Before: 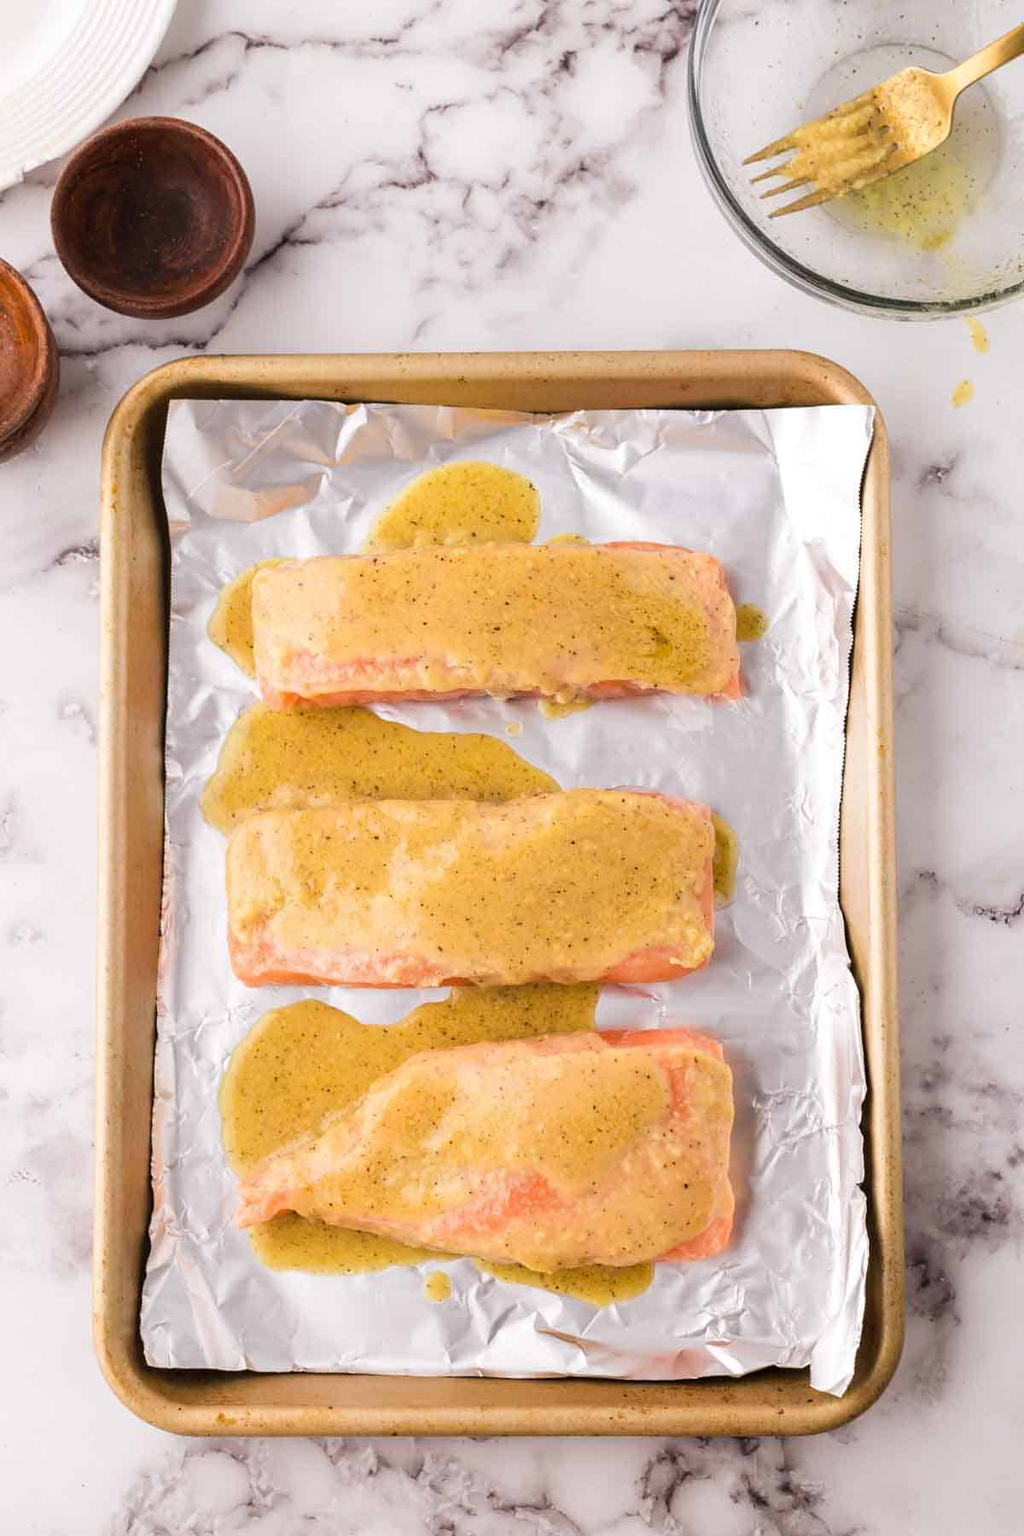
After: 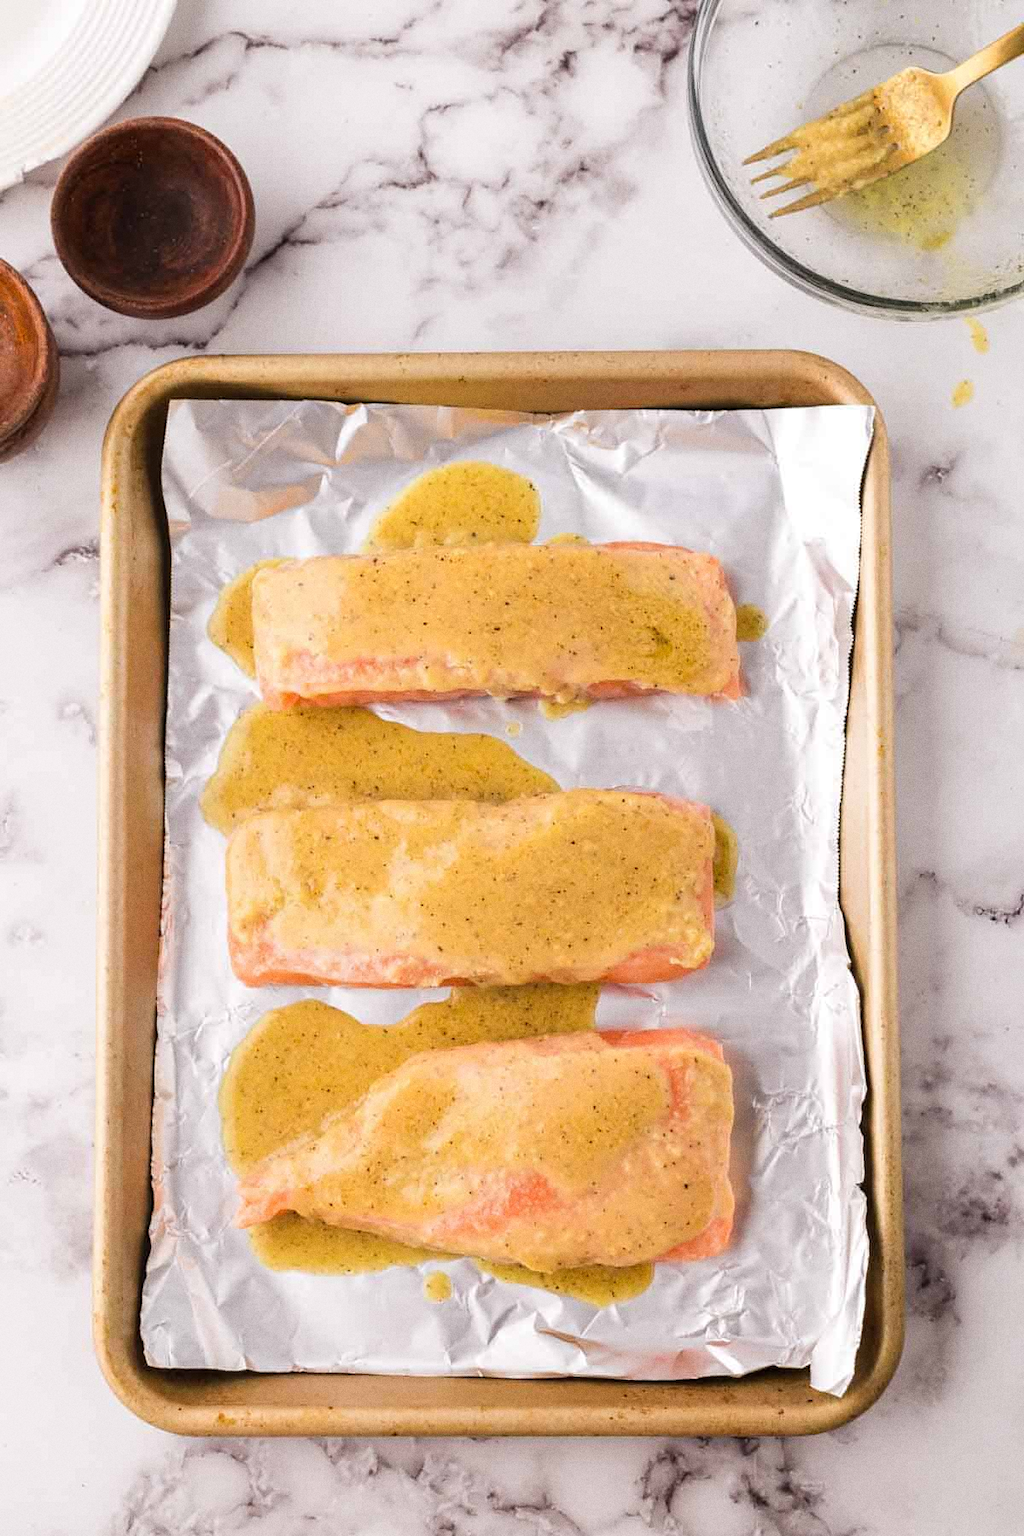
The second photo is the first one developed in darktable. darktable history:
exposure: compensate highlight preservation false
grain: coarseness 0.09 ISO
